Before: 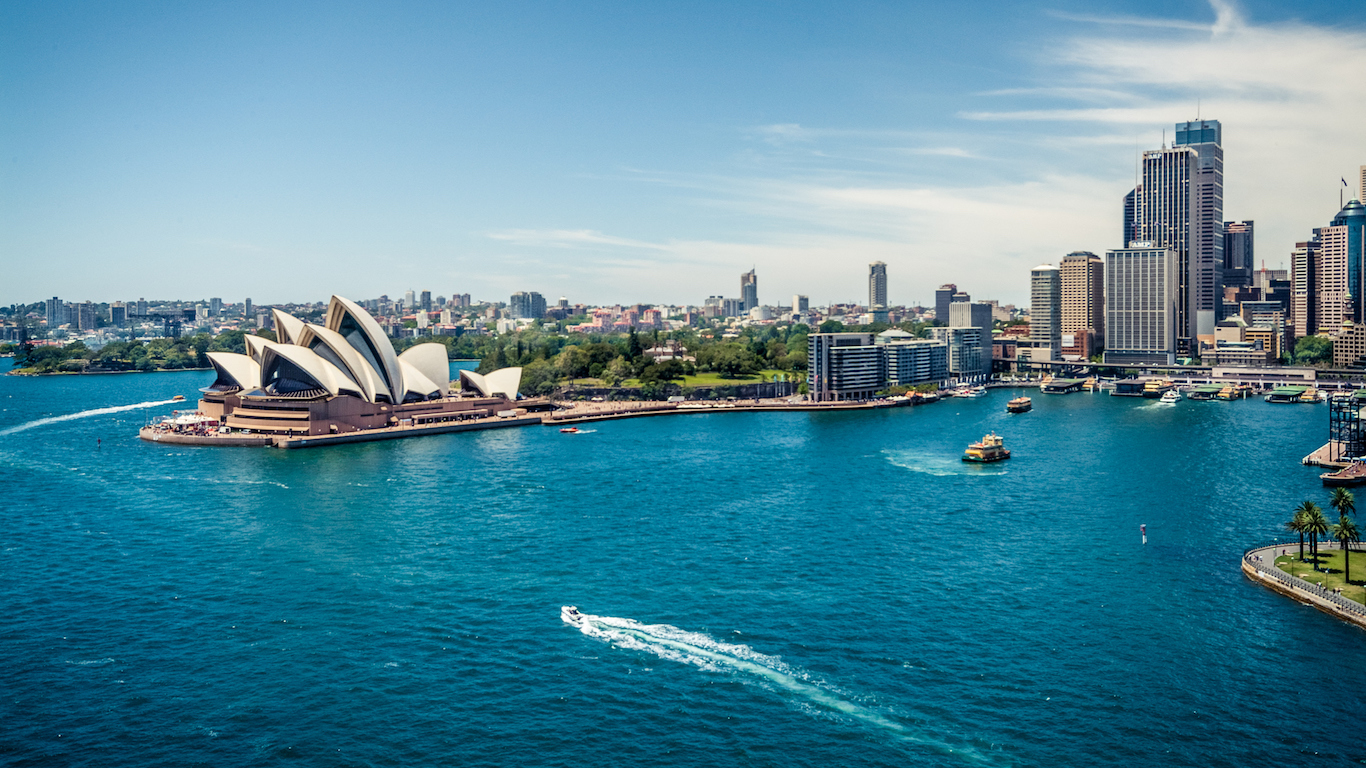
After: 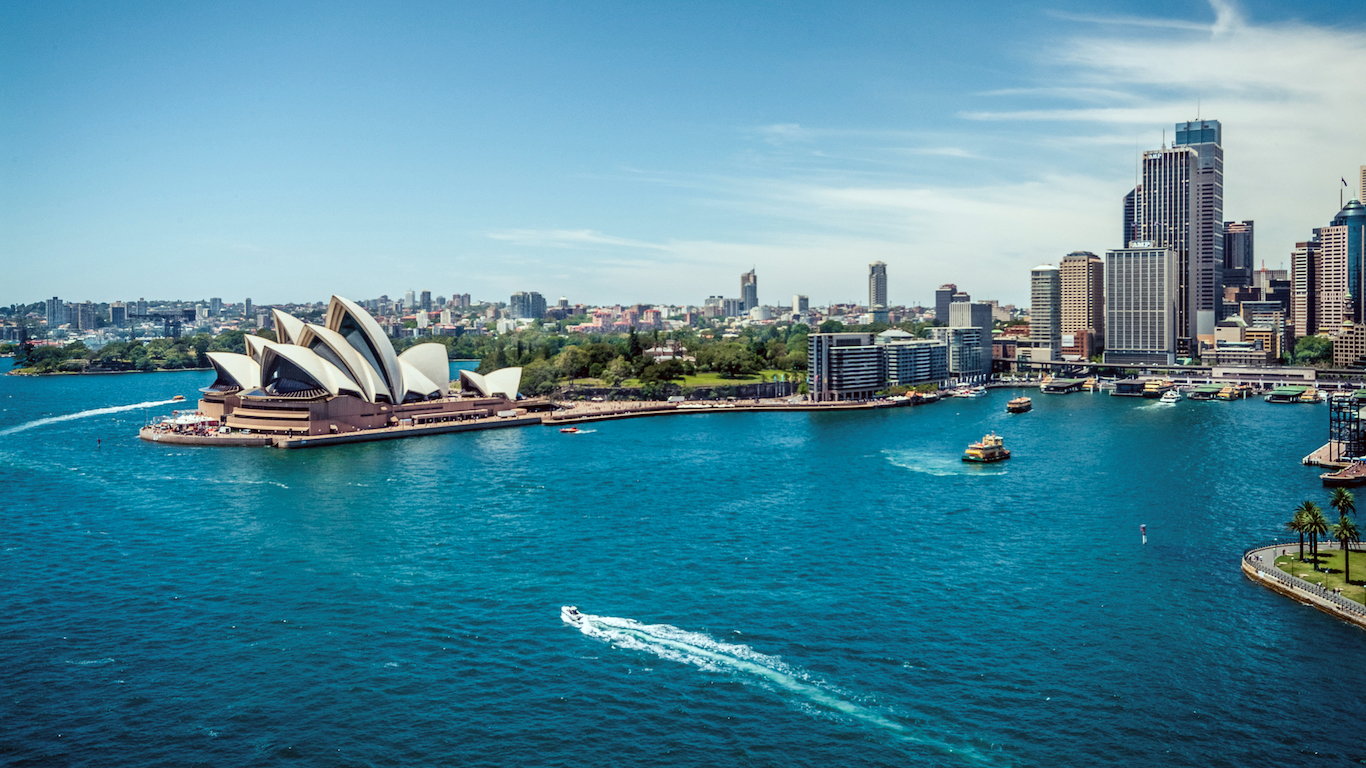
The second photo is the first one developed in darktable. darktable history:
color correction: highlights a* -5.08, highlights b* -4.33, shadows a* 3.76, shadows b* 4.21
